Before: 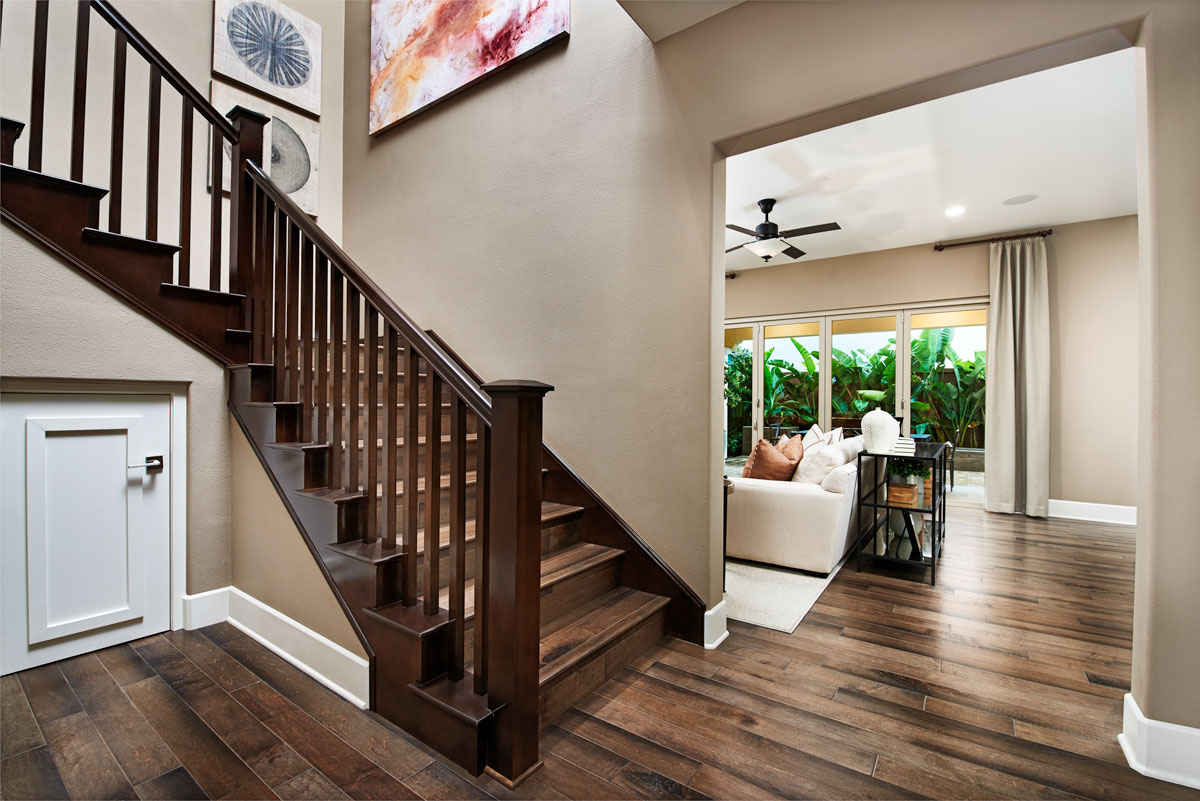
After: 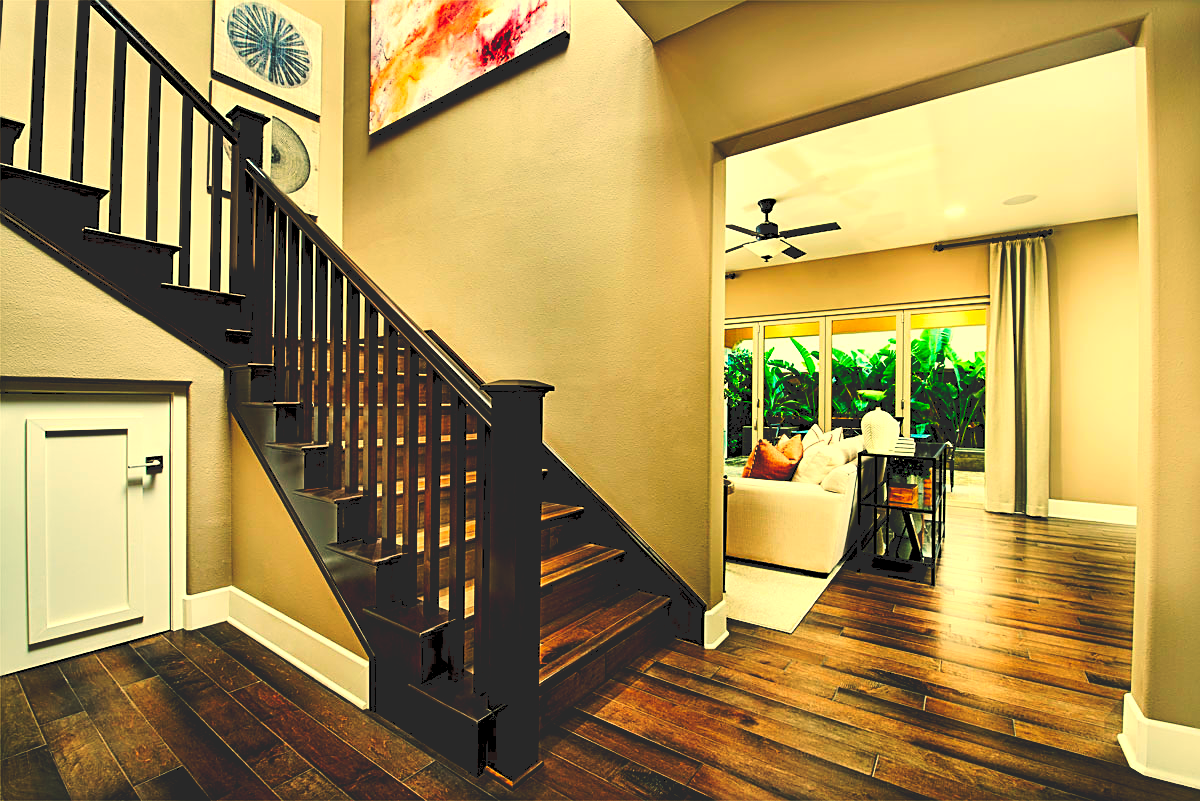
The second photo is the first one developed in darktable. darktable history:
color balance: mode lift, gamma, gain (sRGB), lift [1.014, 0.966, 0.918, 0.87], gamma [0.86, 0.734, 0.918, 0.976], gain [1.063, 1.13, 1.063, 0.86]
sharpen: on, module defaults
tone curve: curves: ch0 [(0, 0) (0.003, 0.161) (0.011, 0.161) (0.025, 0.161) (0.044, 0.161) (0.069, 0.161) (0.1, 0.161) (0.136, 0.163) (0.177, 0.179) (0.224, 0.207) (0.277, 0.243) (0.335, 0.292) (0.399, 0.361) (0.468, 0.452) (0.543, 0.547) (0.623, 0.638) (0.709, 0.731) (0.801, 0.826) (0.898, 0.911) (1, 1)], preserve colors none
contrast brightness saturation: contrast 0.07, brightness 0.18, saturation 0.4
